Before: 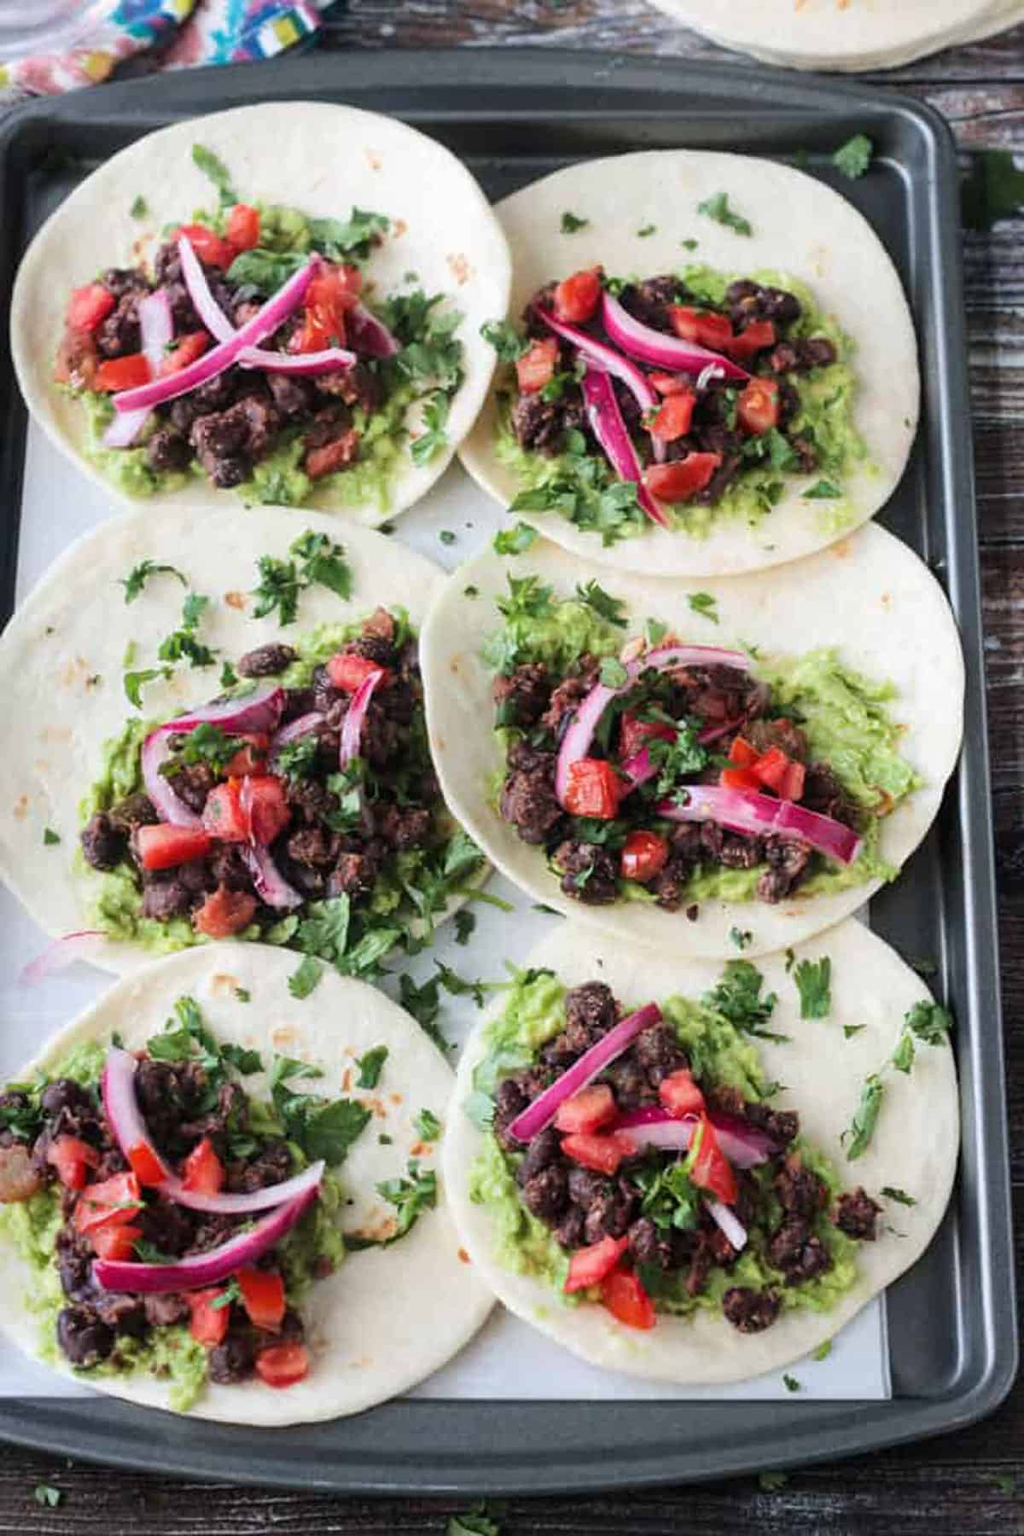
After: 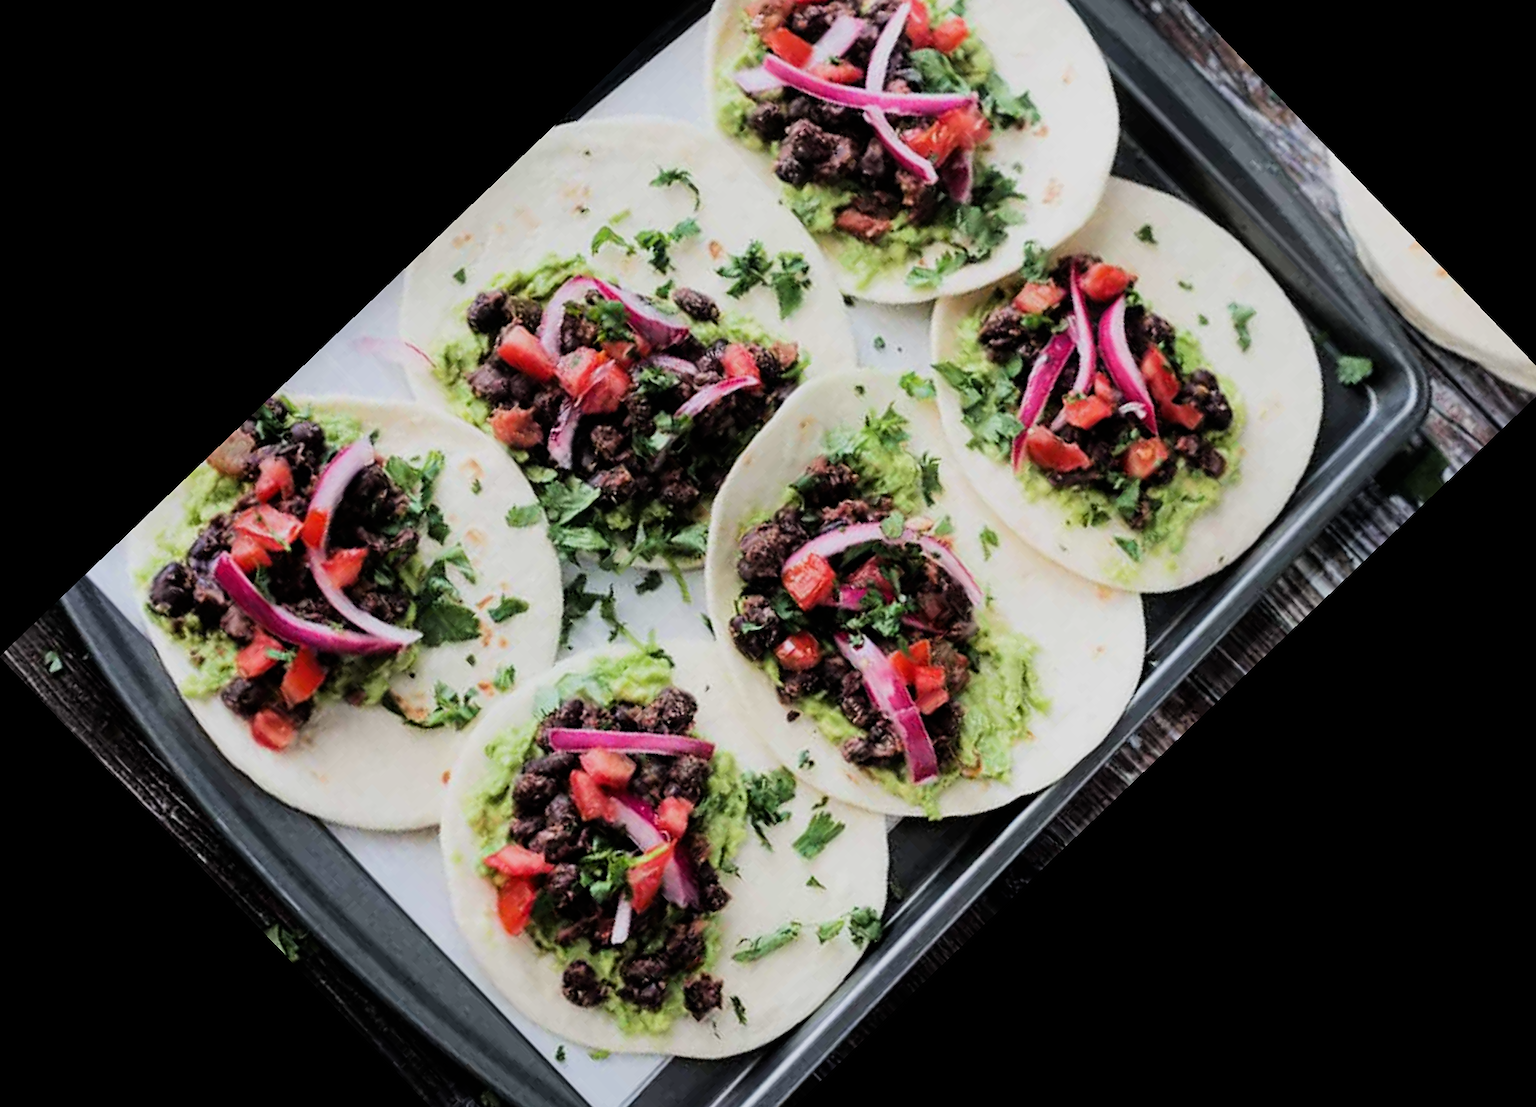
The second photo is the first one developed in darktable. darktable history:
sharpen: amount 0.2
white balance: red 1, blue 1
filmic rgb: black relative exposure -7.65 EV, white relative exposure 4.56 EV, hardness 3.61, contrast 1.25
crop and rotate: angle -46.26°, top 16.234%, right 0.912%, bottom 11.704%
